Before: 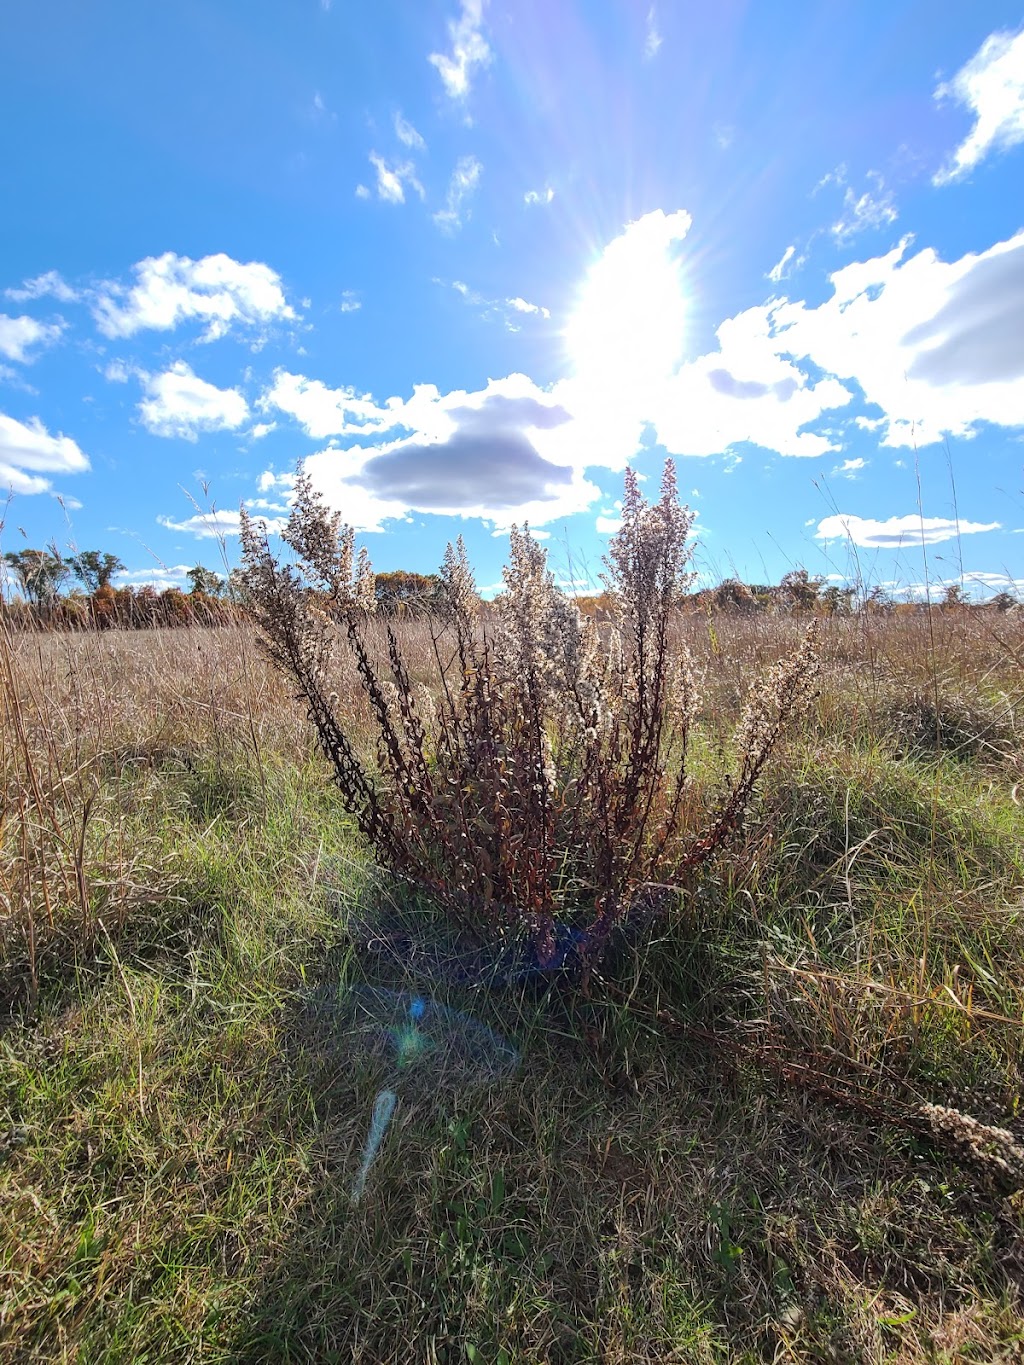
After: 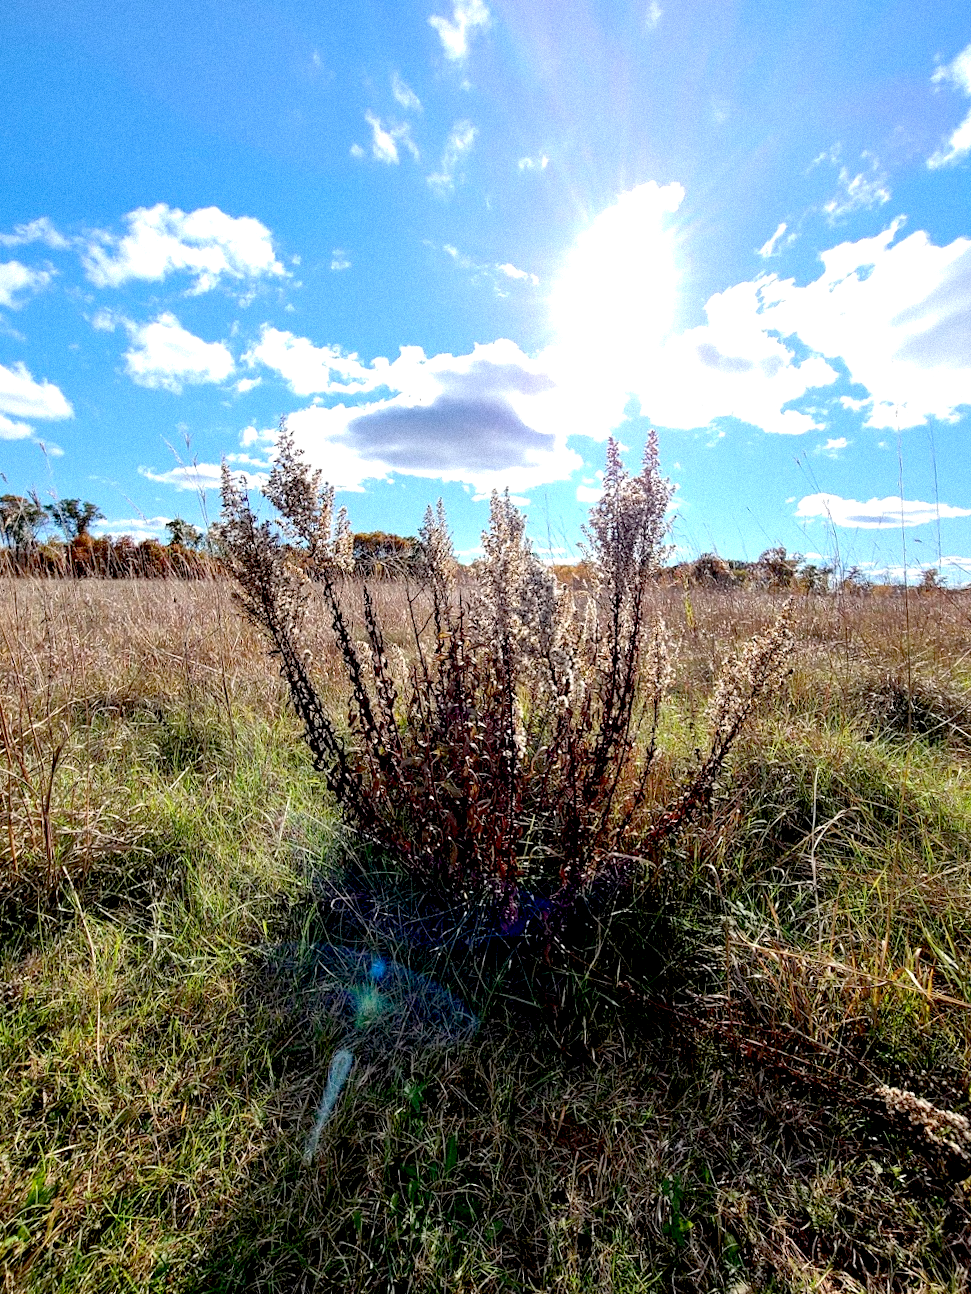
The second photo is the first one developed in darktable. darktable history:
exposure: black level correction 0.031, exposure 0.304 EV, compensate highlight preservation false
grain: mid-tones bias 0%
crop and rotate: angle -2.38°
